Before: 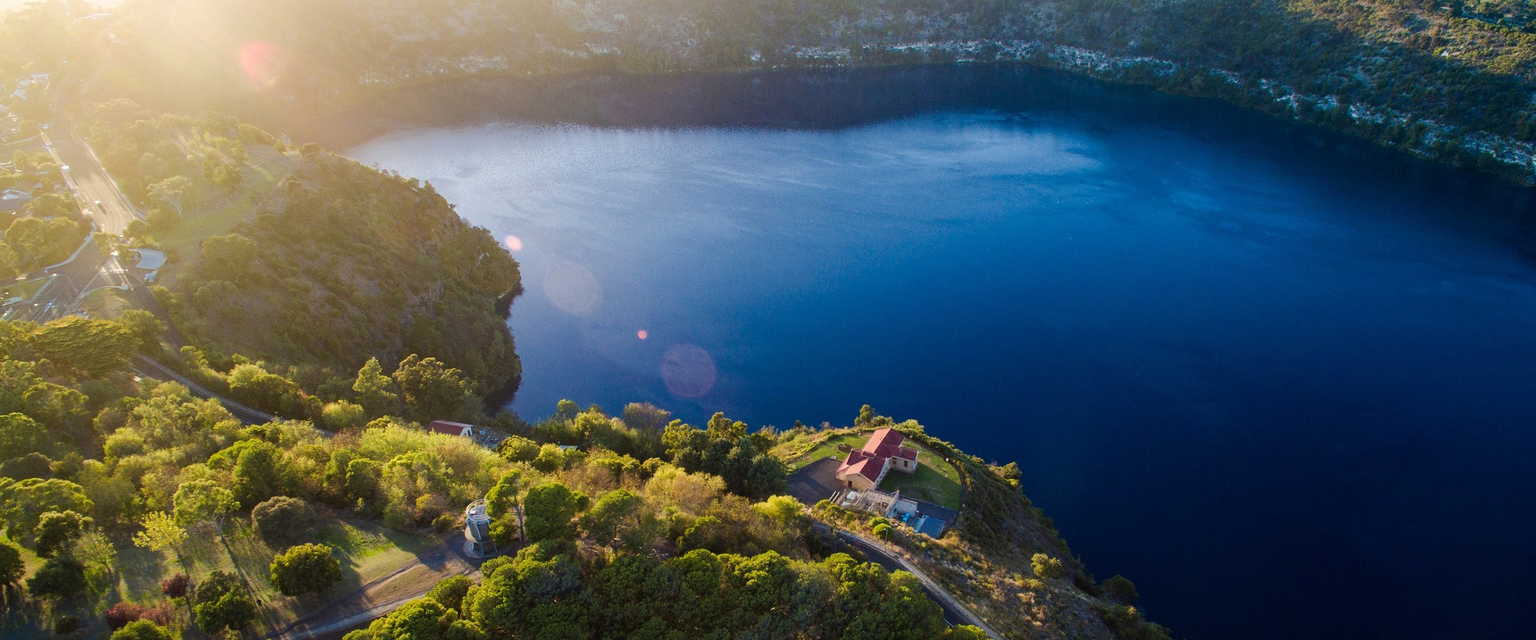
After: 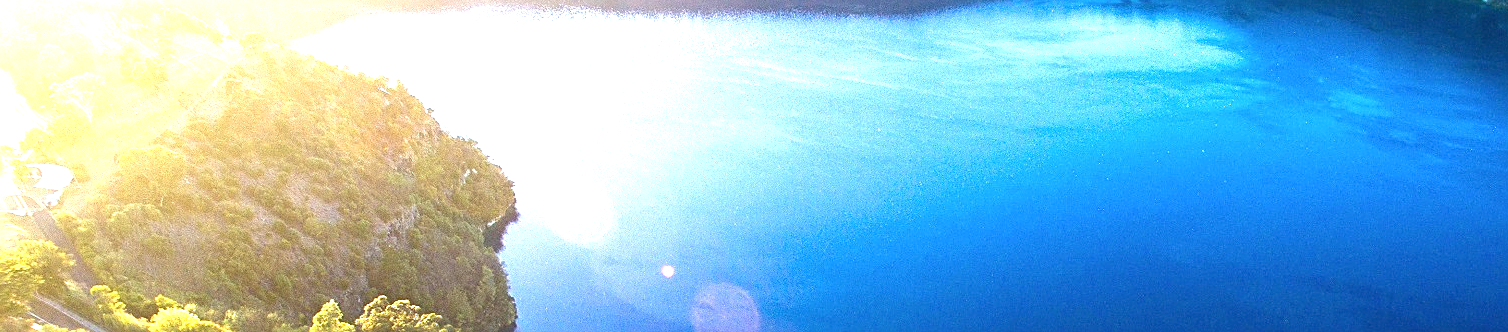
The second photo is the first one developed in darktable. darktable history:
sharpen: on, module defaults
crop: left 7.036%, top 18.398%, right 14.379%, bottom 40.043%
exposure: exposure 2 EV, compensate exposure bias true, compensate highlight preservation false
color correction: saturation 0.98
